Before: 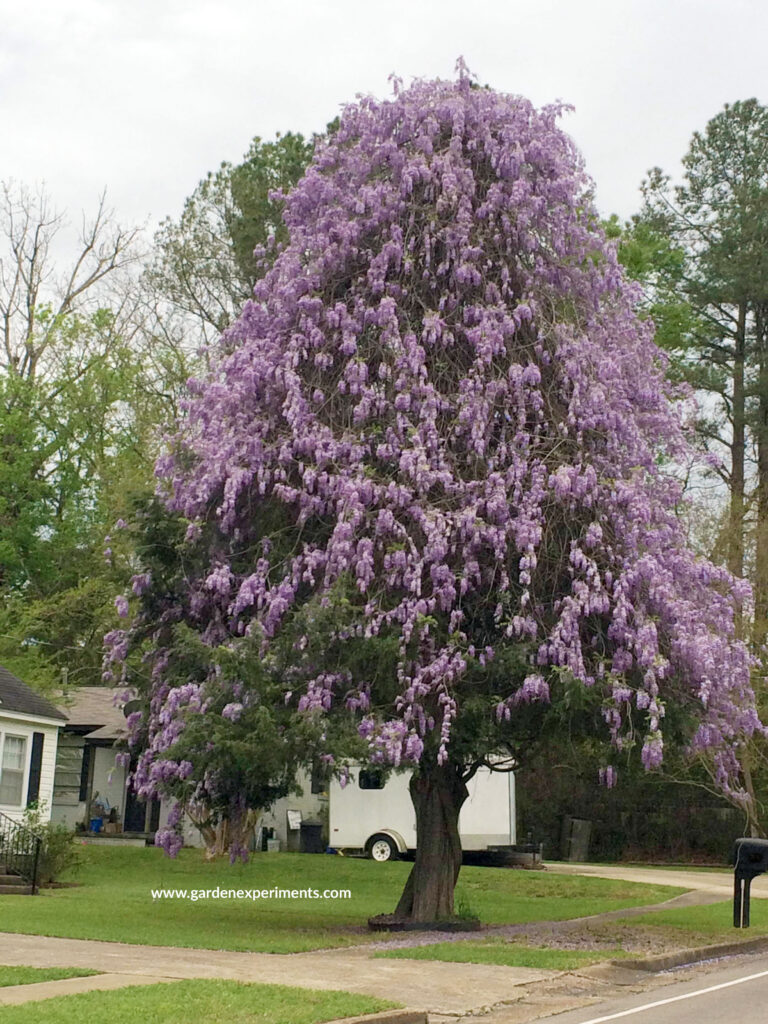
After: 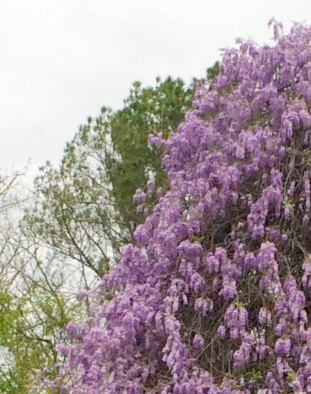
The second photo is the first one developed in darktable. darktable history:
crop: left 15.632%, top 5.456%, right 43.873%, bottom 56.047%
color balance rgb: power › chroma 0.27%, power › hue 61.93°, white fulcrum 0.088 EV, perceptual saturation grading › global saturation 30.793%
tone equalizer: edges refinement/feathering 500, mask exposure compensation -1.57 EV, preserve details no
